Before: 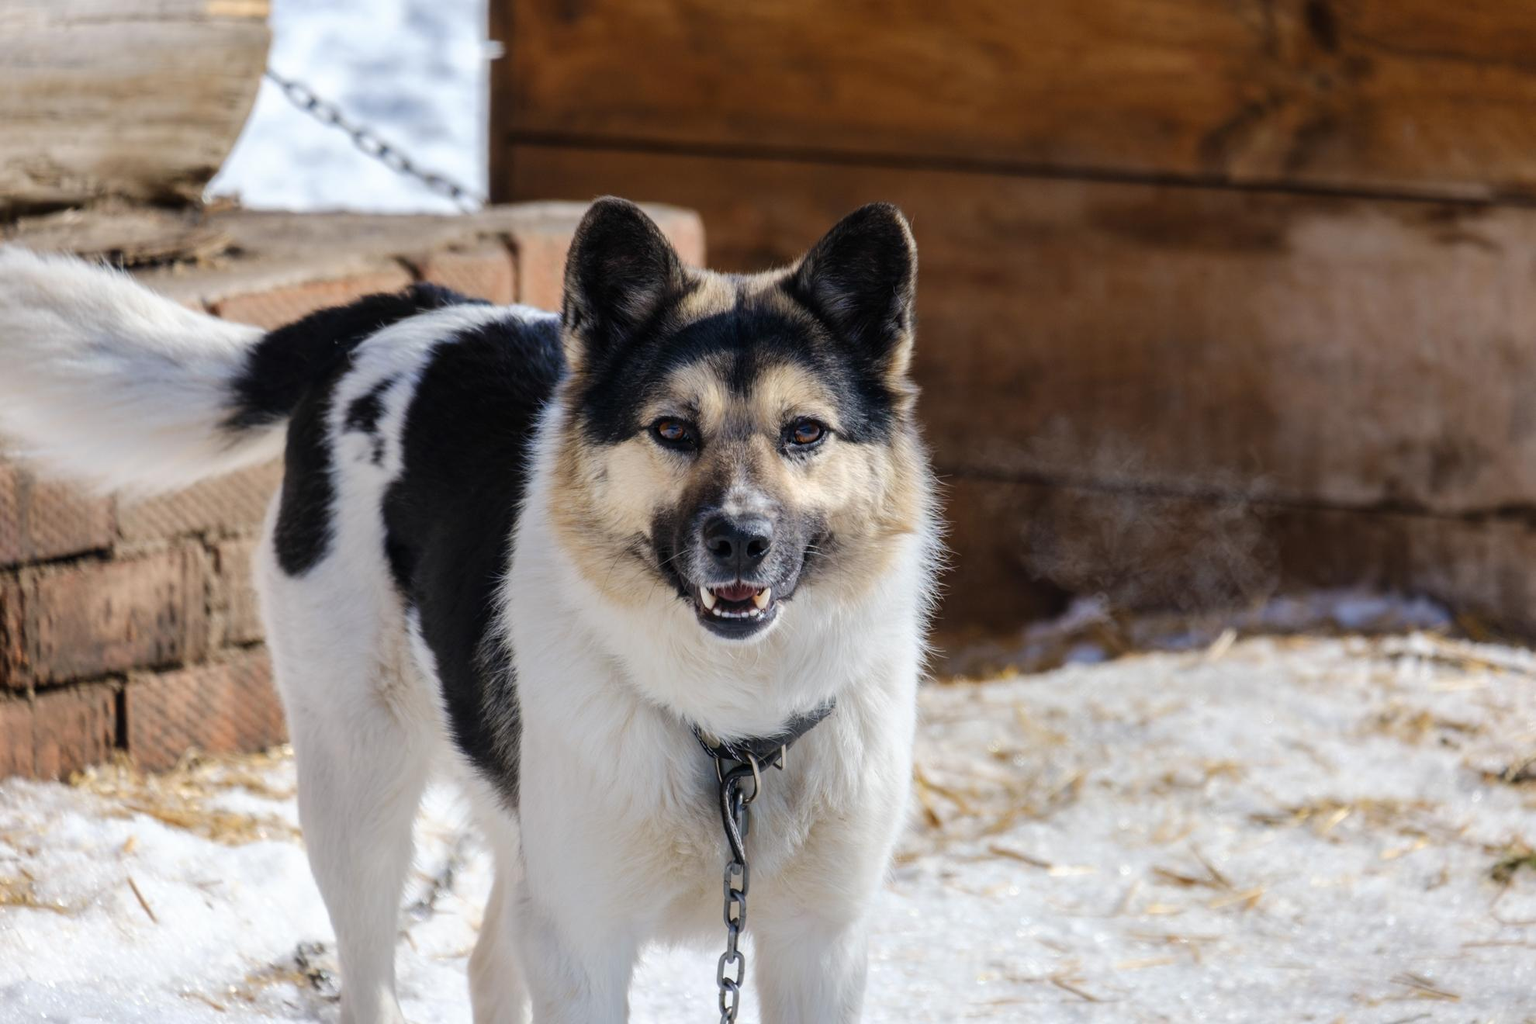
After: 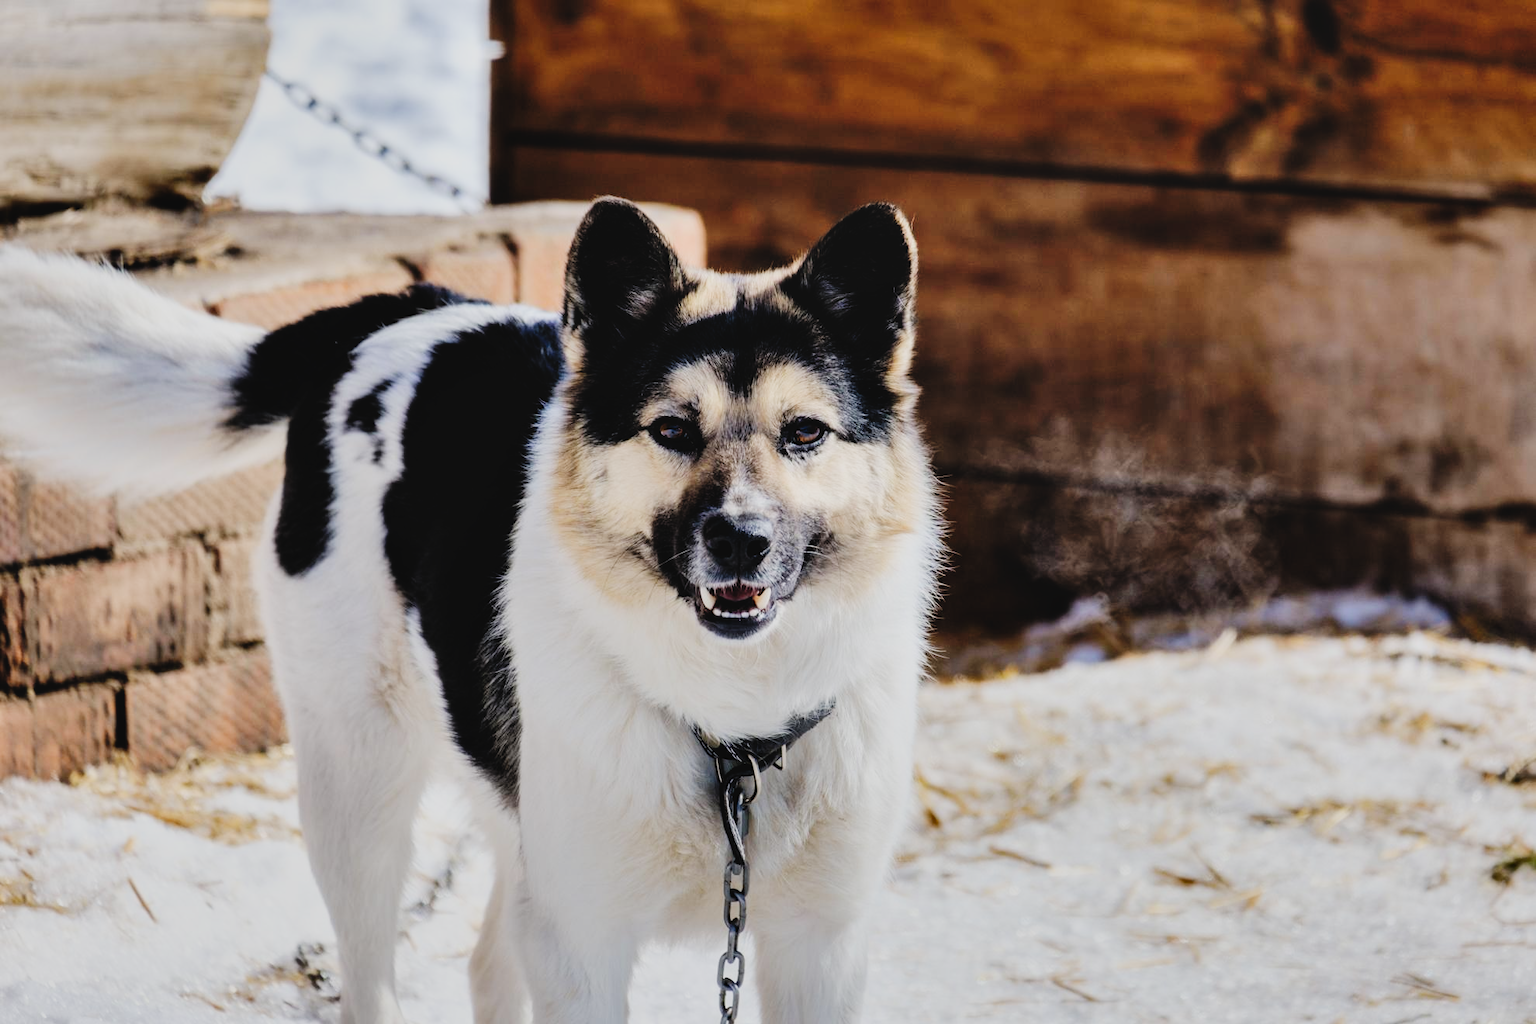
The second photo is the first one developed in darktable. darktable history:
tone curve: curves: ch0 [(0, 0.037) (0.045, 0.055) (0.155, 0.138) (0.29, 0.325) (0.428, 0.513) (0.604, 0.71) (0.824, 0.882) (1, 0.965)]; ch1 [(0, 0) (0.339, 0.334) (0.445, 0.419) (0.476, 0.454) (0.498, 0.498) (0.53, 0.515) (0.557, 0.556) (0.609, 0.649) (0.716, 0.746) (1, 1)]; ch2 [(0, 0) (0.327, 0.318) (0.417, 0.426) (0.46, 0.453) (0.502, 0.5) (0.526, 0.52) (0.554, 0.541) (0.626, 0.65) (0.749, 0.746) (1, 1)], preserve colors none
shadows and highlights: soften with gaussian
filmic rgb: middle gray luminance 28.94%, black relative exposure -10.22 EV, white relative exposure 5.48 EV, target black luminance 0%, hardness 3.95, latitude 2.14%, contrast 1.128, highlights saturation mix 6.19%, shadows ↔ highlights balance 15.29%
